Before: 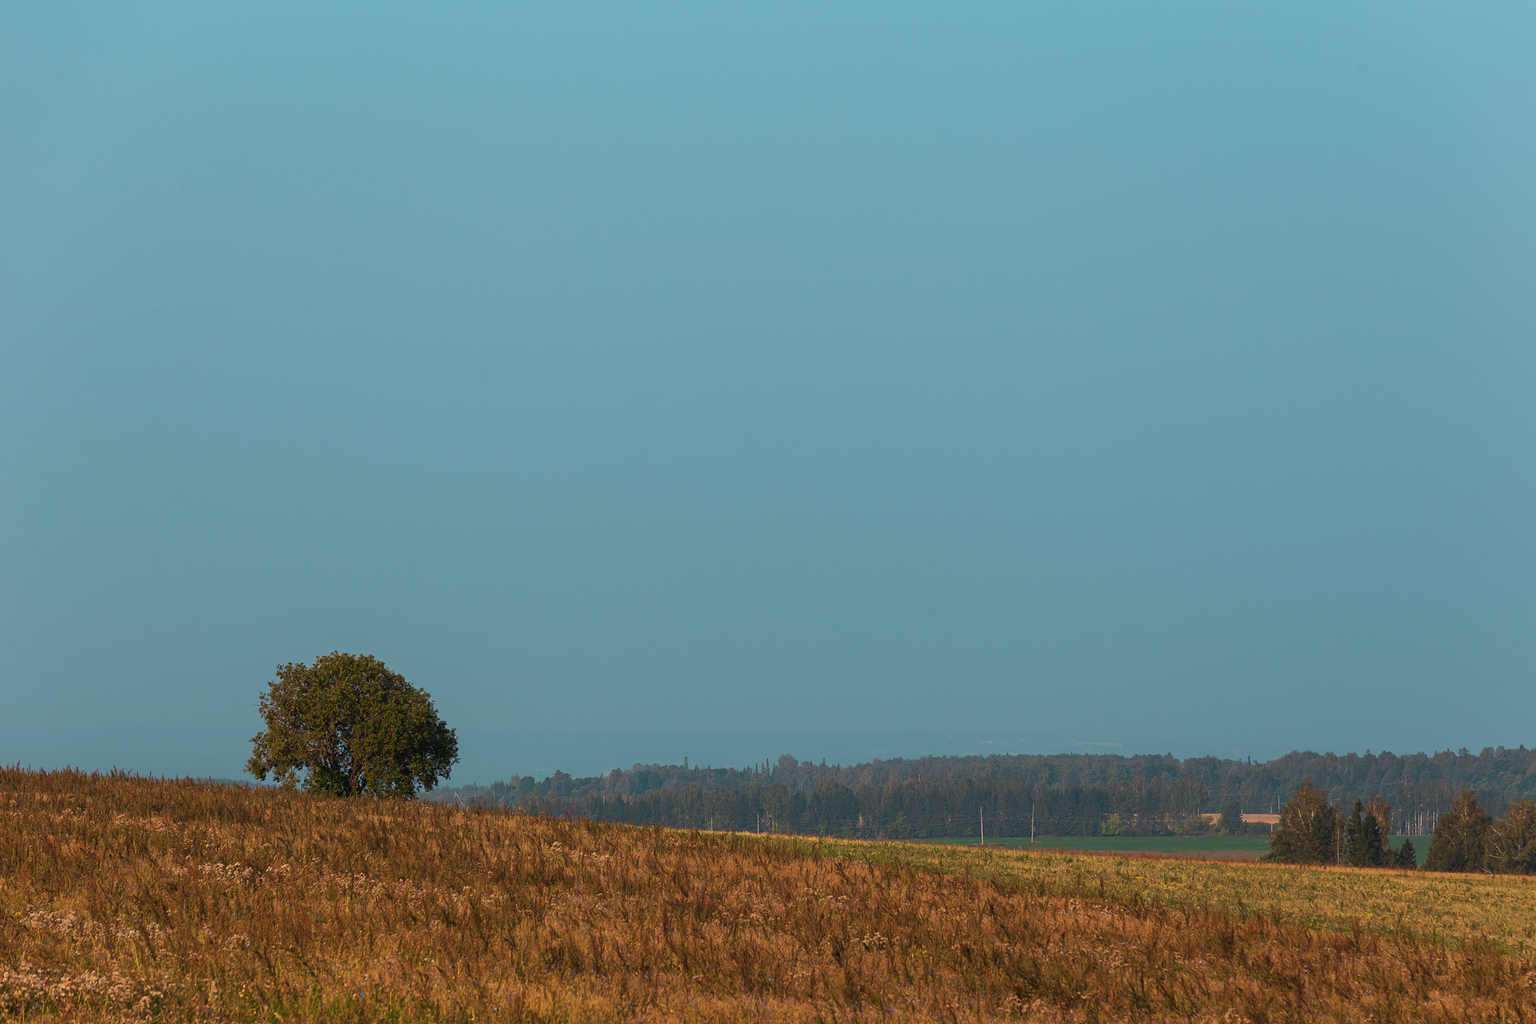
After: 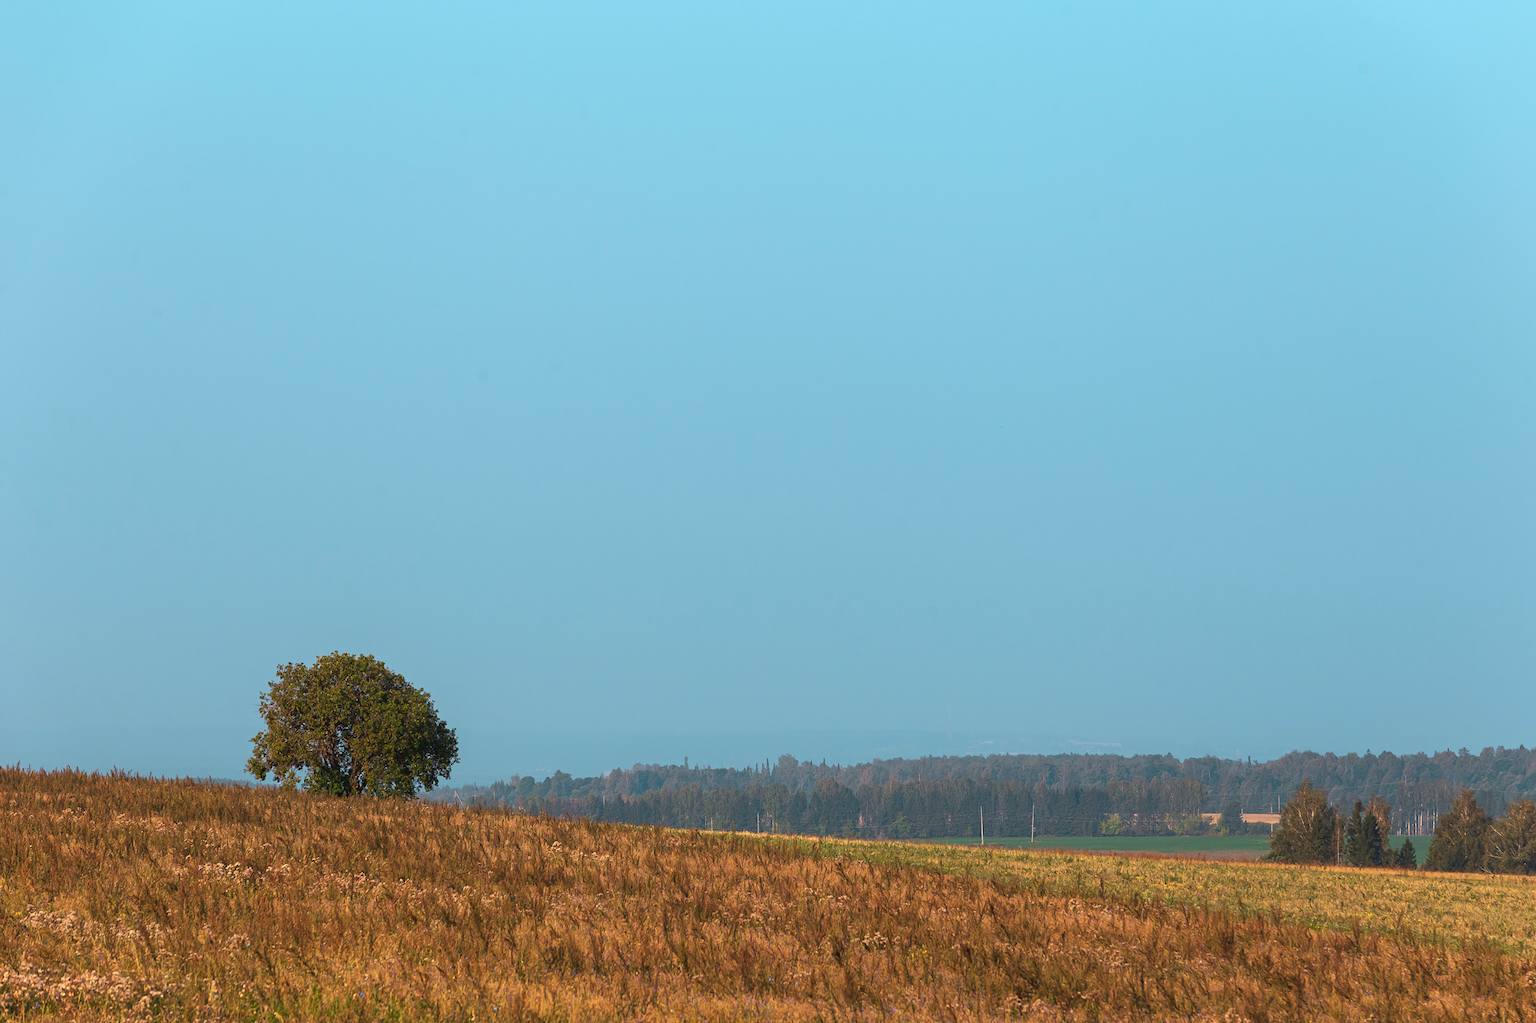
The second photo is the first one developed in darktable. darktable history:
exposure: exposure 0.657 EV, compensate highlight preservation false
white balance: red 0.983, blue 1.036
